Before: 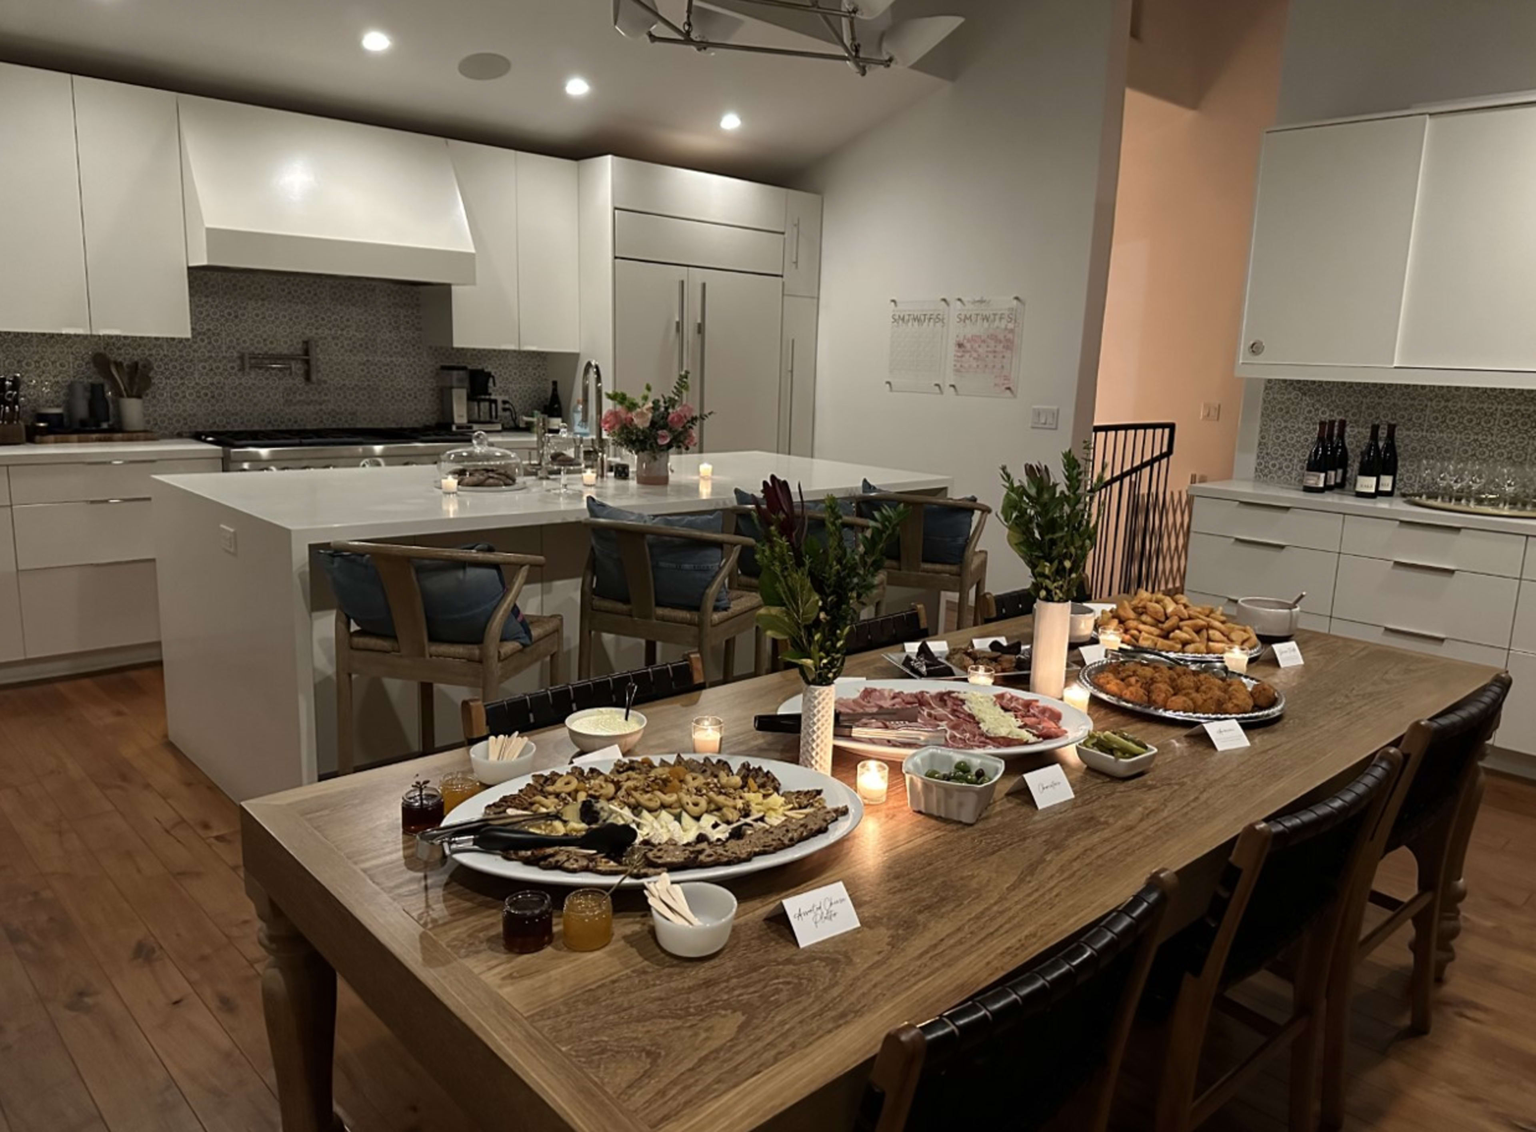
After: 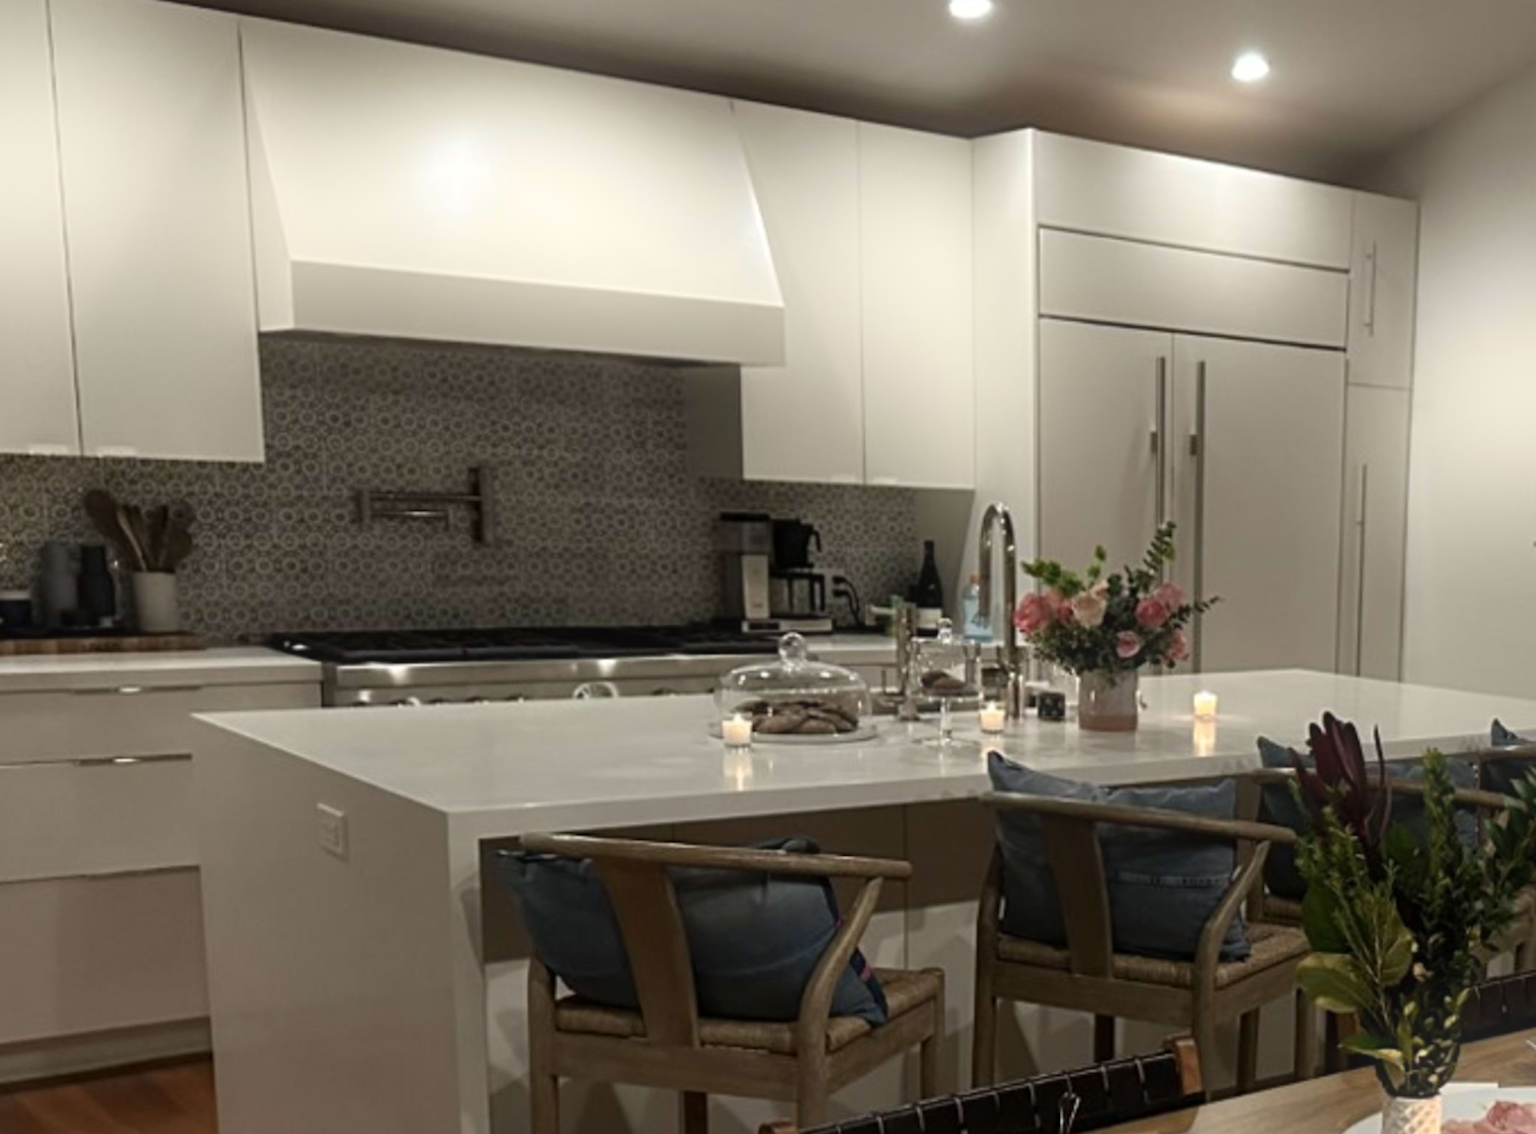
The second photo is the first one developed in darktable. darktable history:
local contrast: mode bilateral grid, contrast 20, coarseness 50, detail 102%, midtone range 0.2
crop and rotate: left 3.047%, top 7.509%, right 42.236%, bottom 37.598%
bloom: threshold 82.5%, strength 16.25%
